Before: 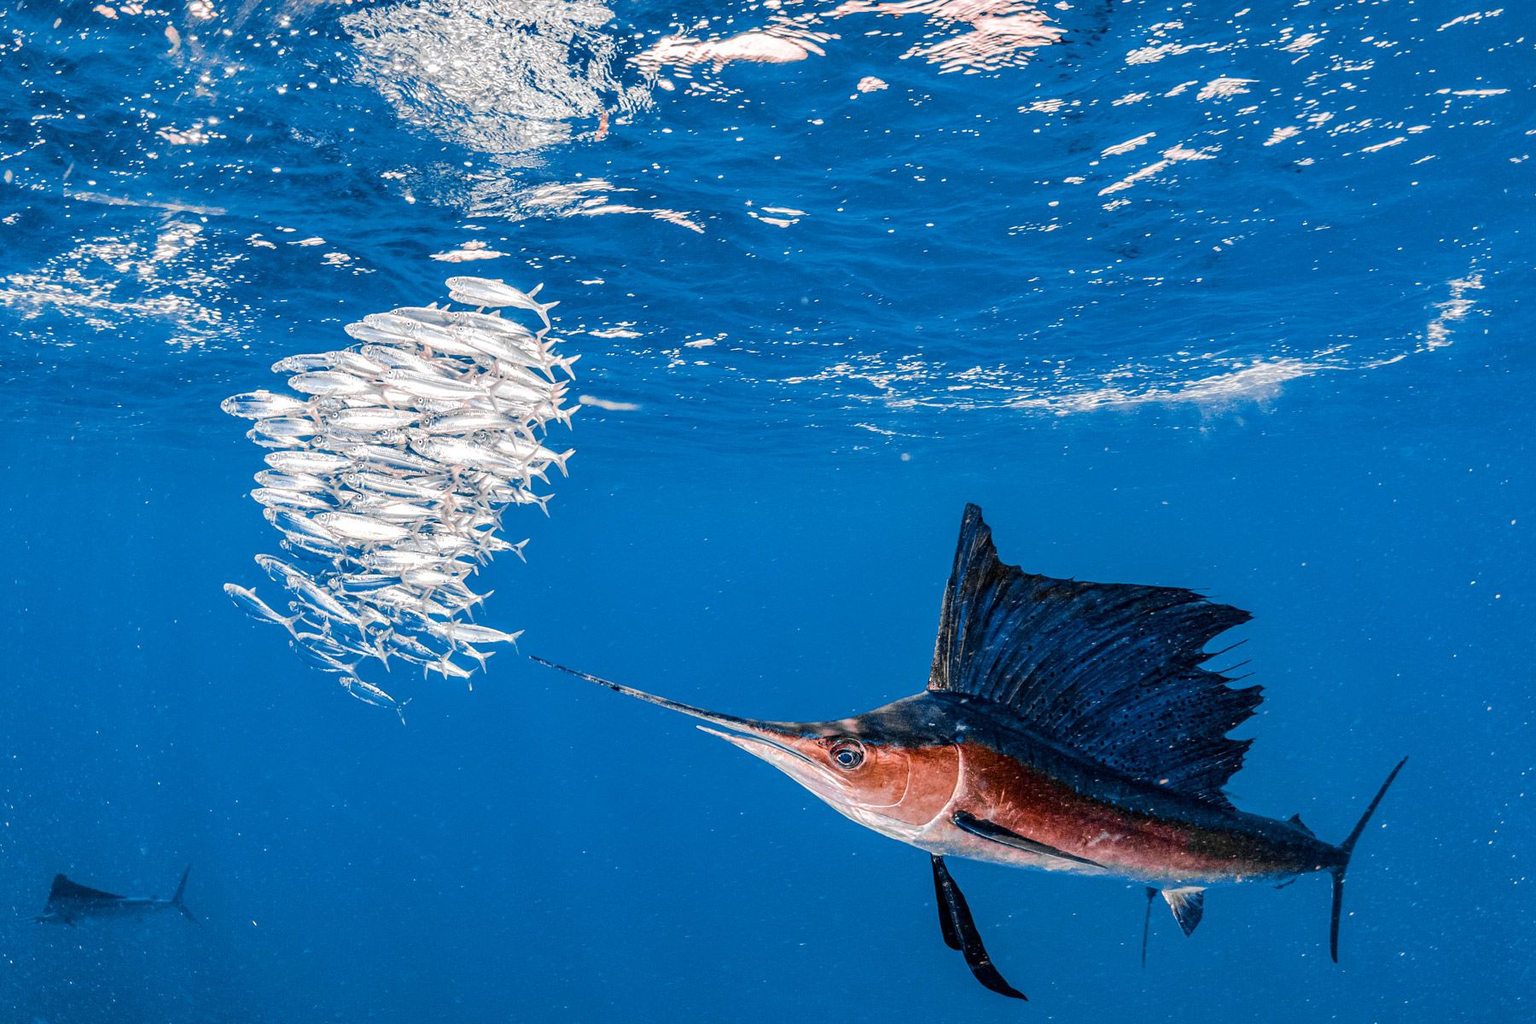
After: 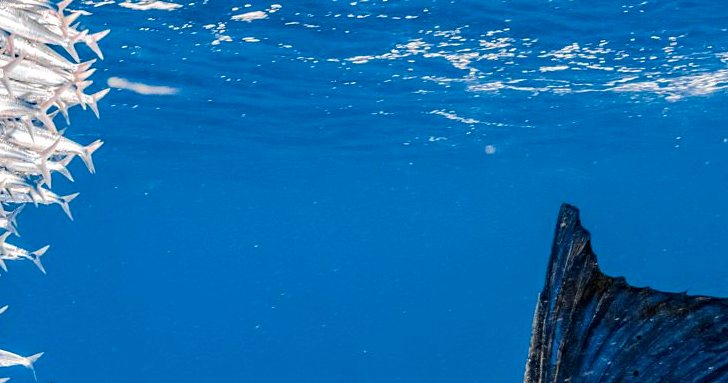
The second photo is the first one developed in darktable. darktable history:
shadows and highlights: radius 334.93, shadows 63.48, highlights 6.06, compress 87.7%, highlights color adjustment 39.73%, soften with gaussian
crop: left 31.751%, top 32.172%, right 27.8%, bottom 35.83%
haze removal: compatibility mode true, adaptive false
velvia: on, module defaults
